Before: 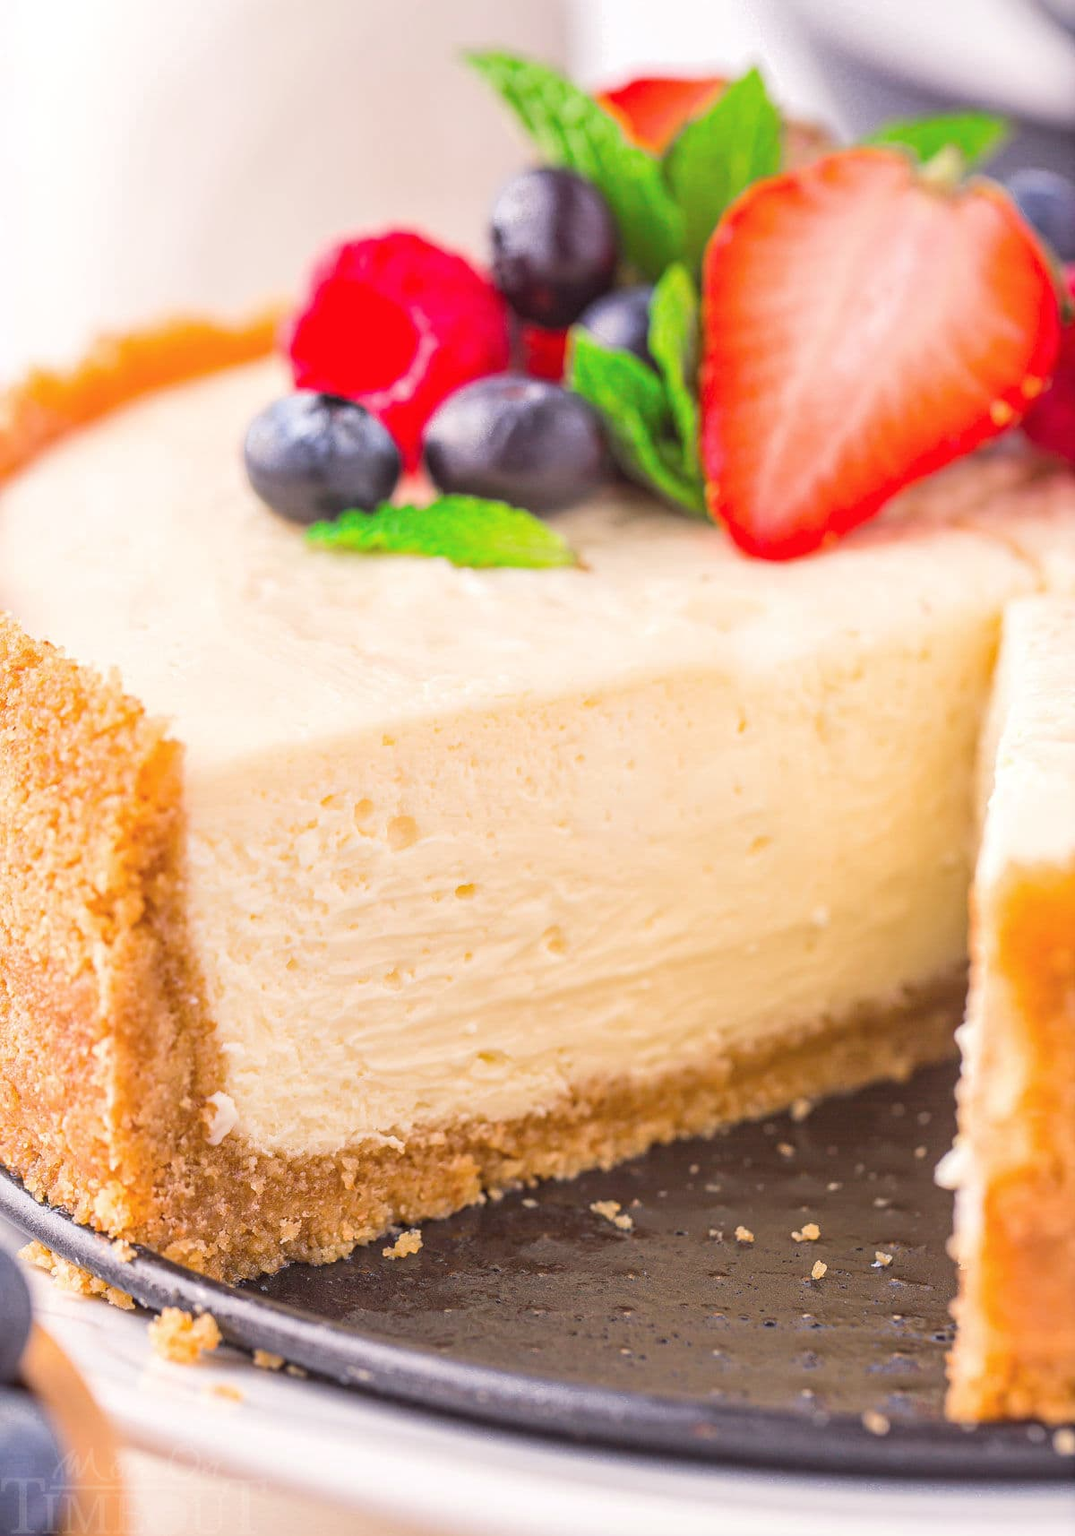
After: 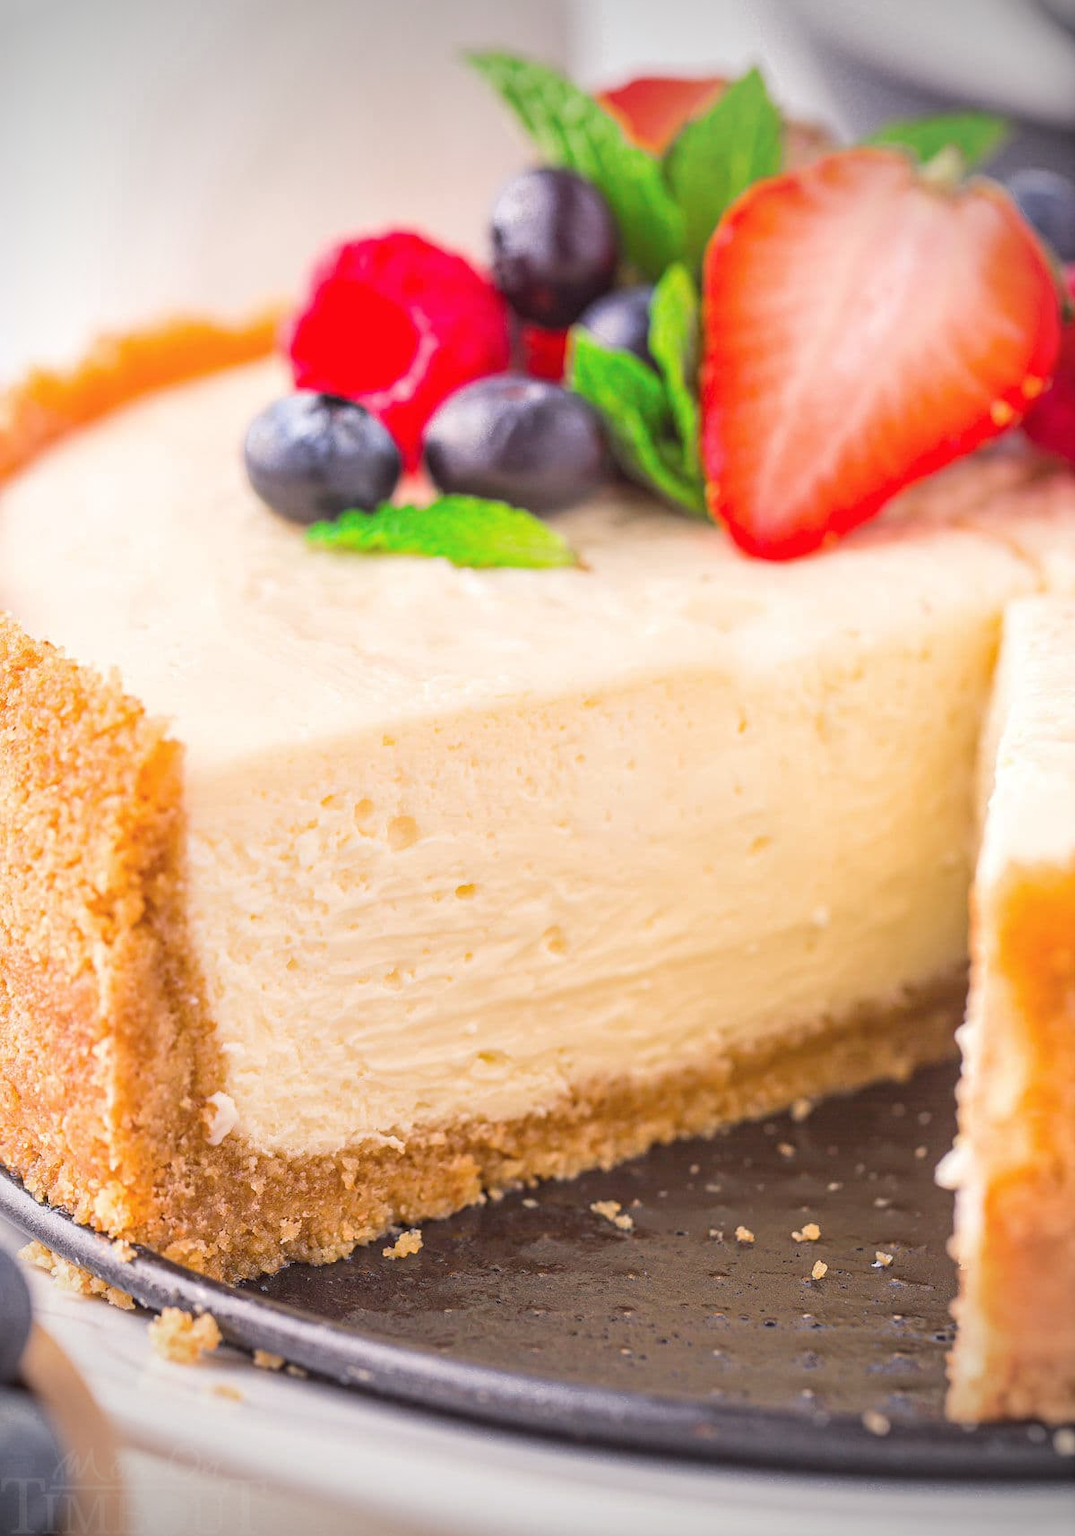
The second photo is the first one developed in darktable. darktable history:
vignetting: fall-off start 89.48%, fall-off radius 44.35%, width/height ratio 1.16
